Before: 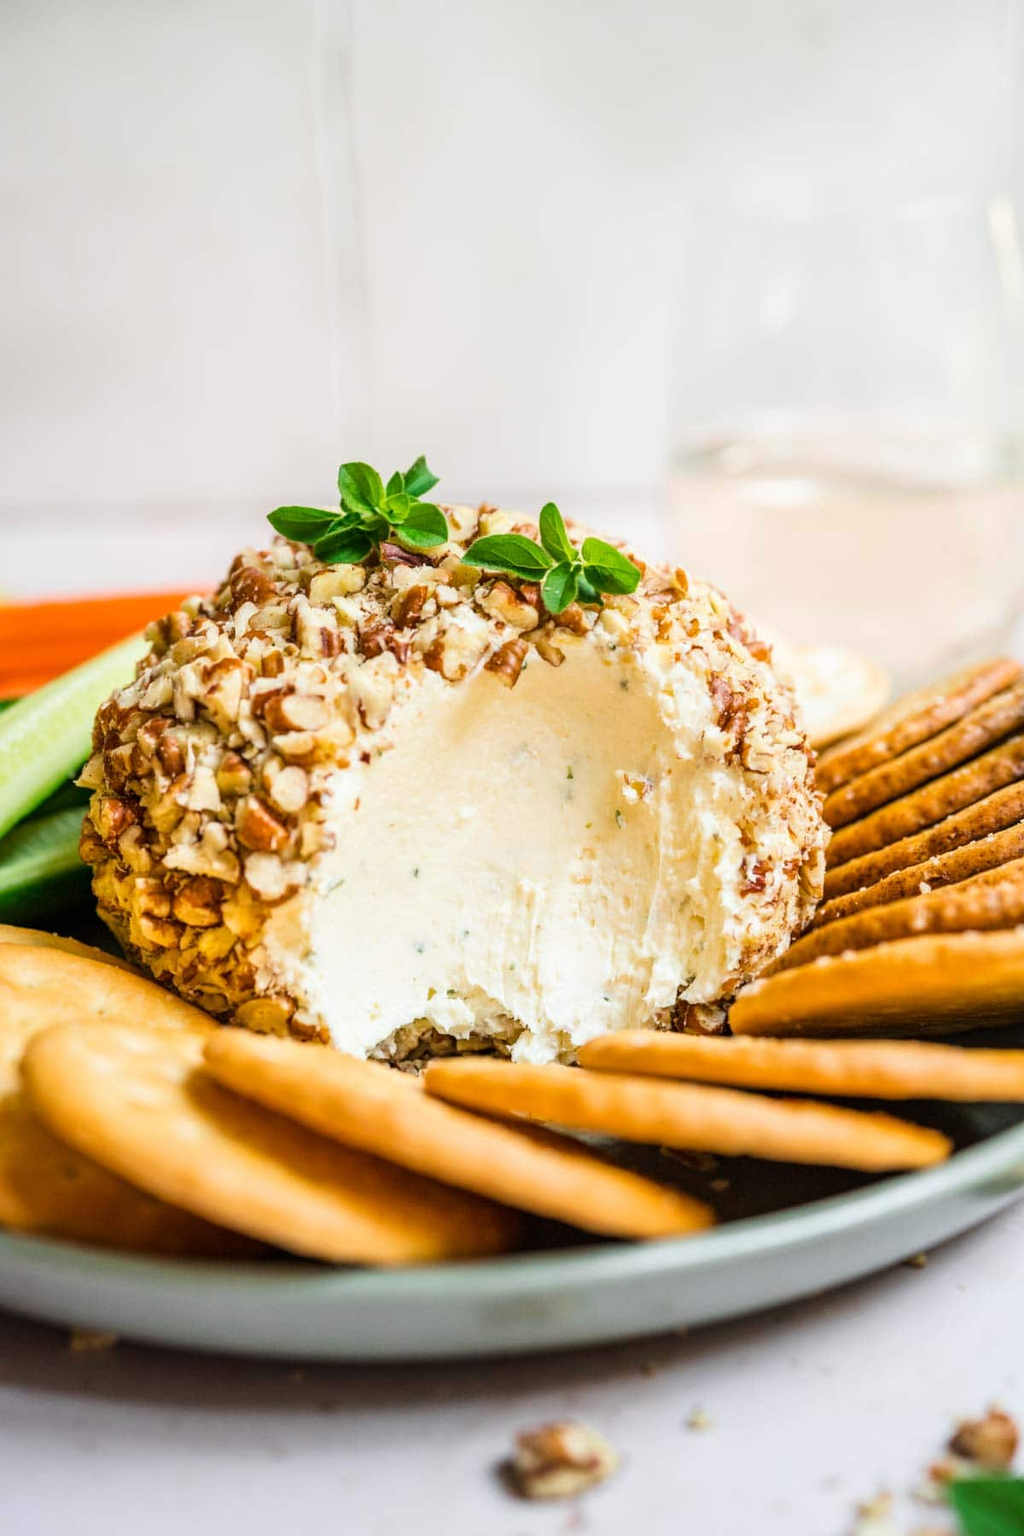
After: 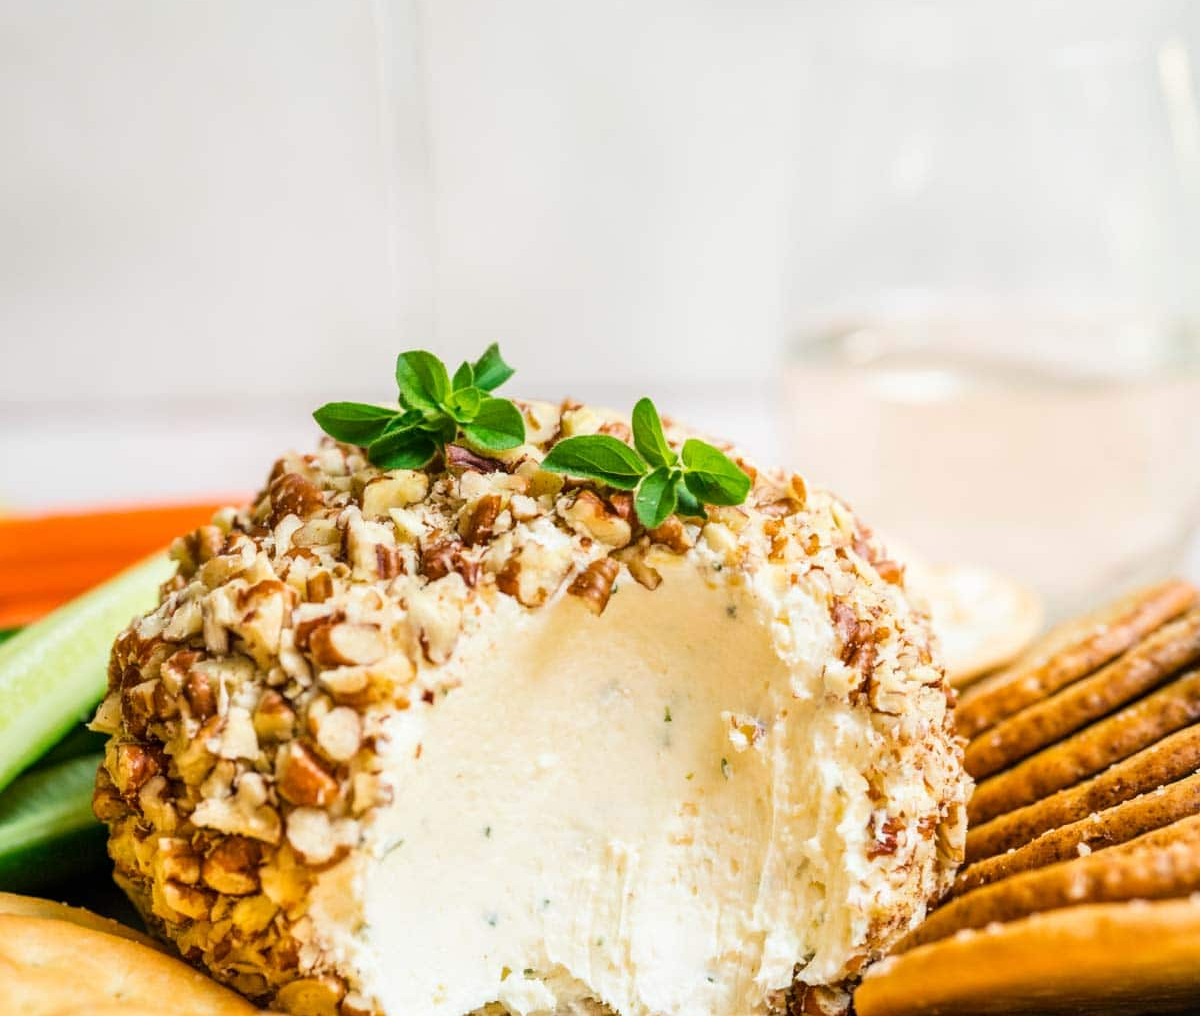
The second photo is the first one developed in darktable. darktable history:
crop and rotate: top 10.626%, bottom 32.88%
